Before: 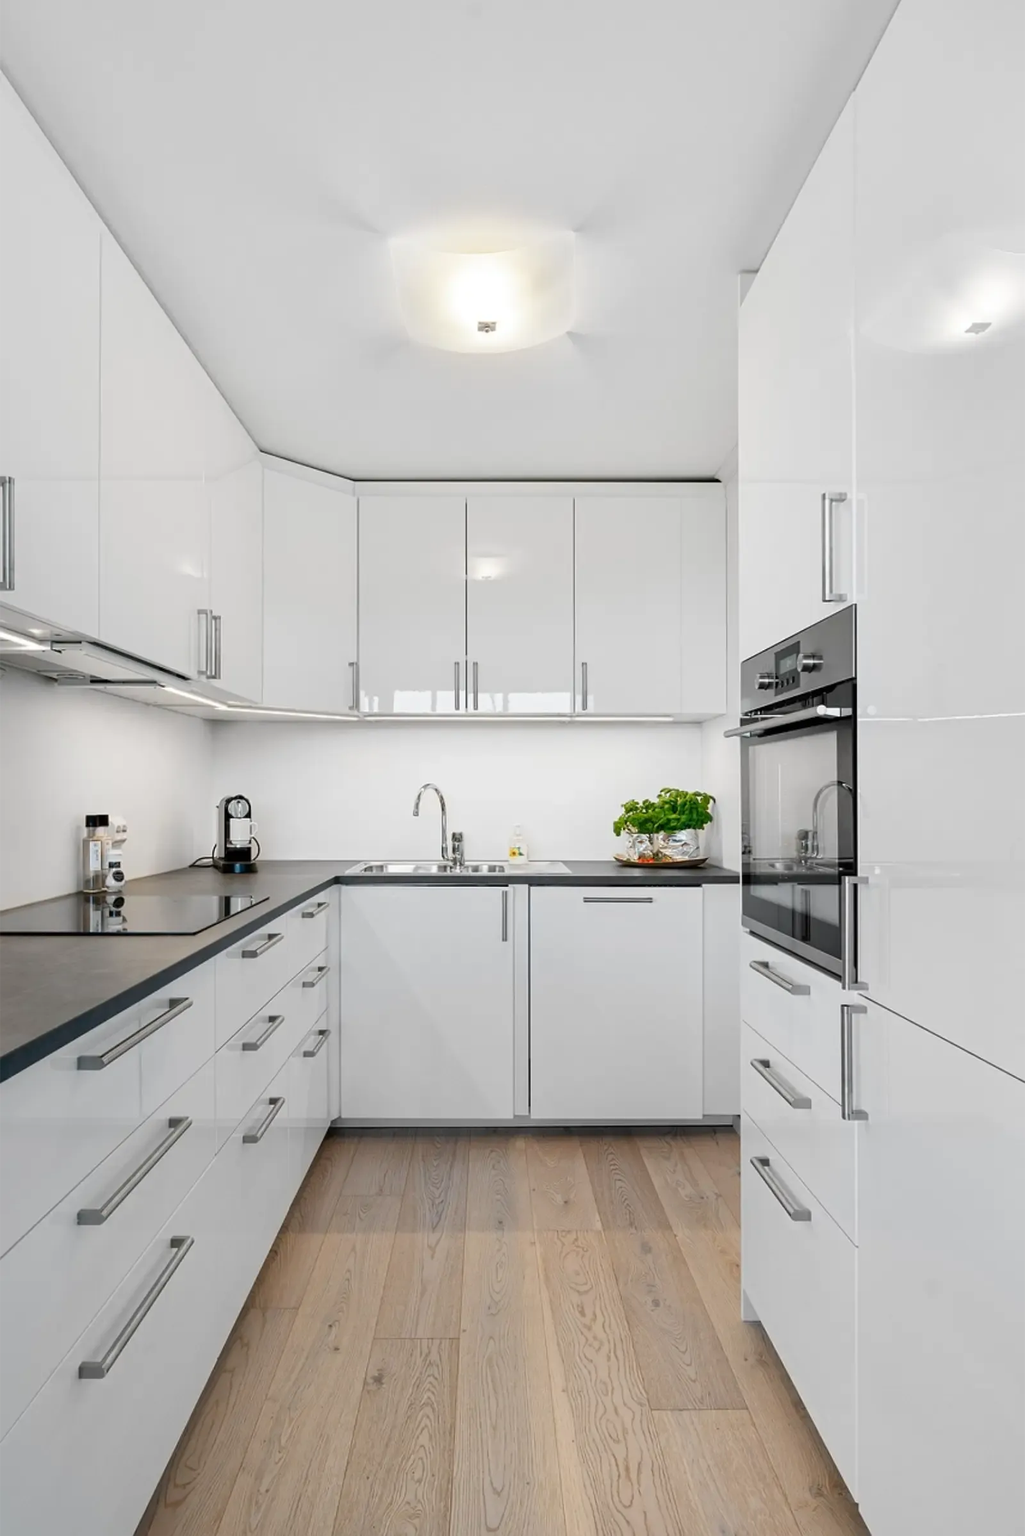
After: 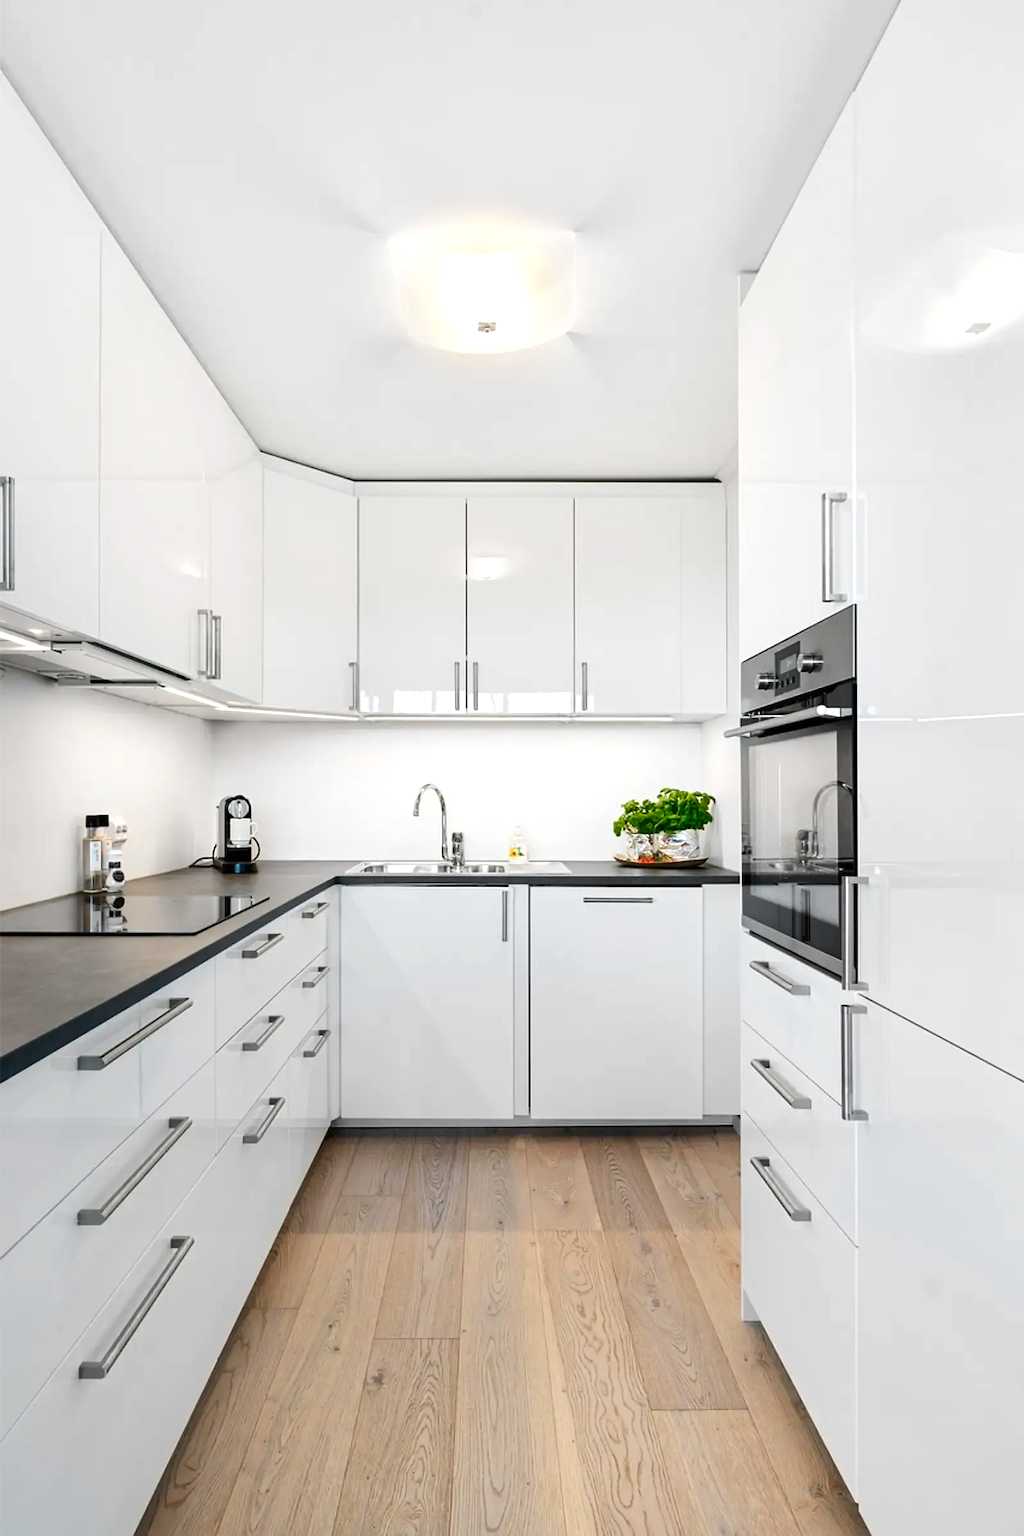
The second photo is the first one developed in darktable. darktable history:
tone equalizer: -8 EV -0.393 EV, -7 EV -0.41 EV, -6 EV -0.365 EV, -5 EV -0.241 EV, -3 EV 0.252 EV, -2 EV 0.32 EV, -1 EV 0.397 EV, +0 EV 0.403 EV, edges refinement/feathering 500, mask exposure compensation -1.57 EV, preserve details no
contrast brightness saturation: contrast 0.083, saturation 0.198
